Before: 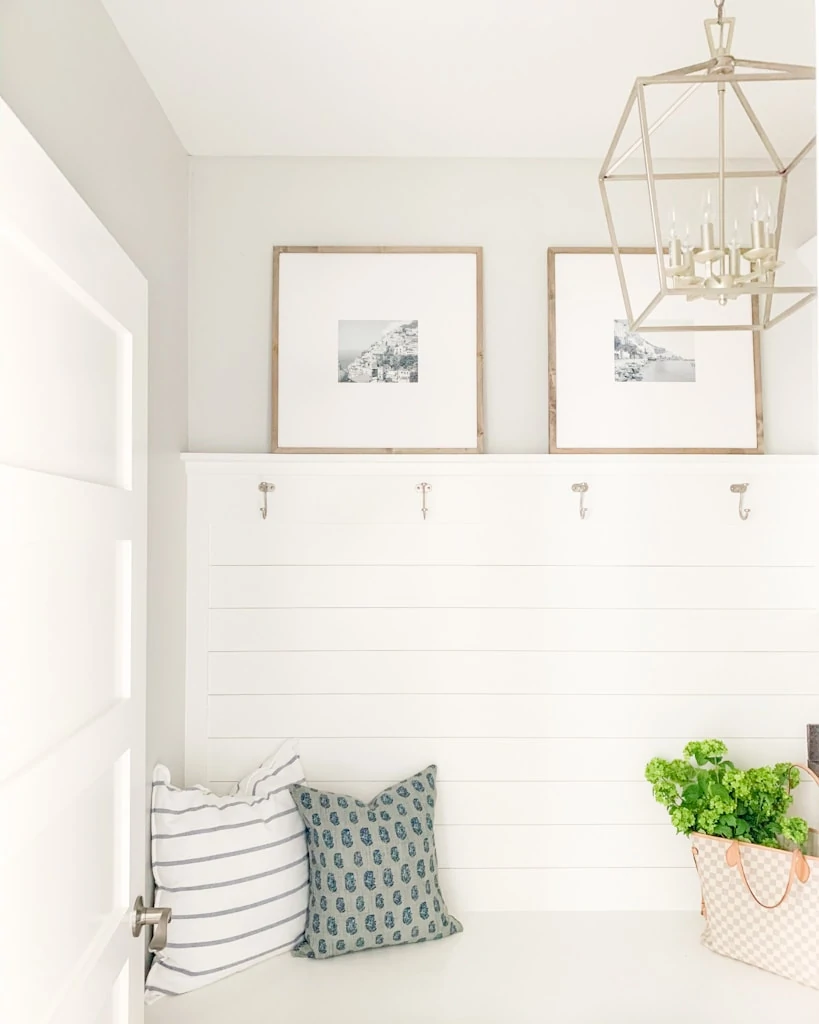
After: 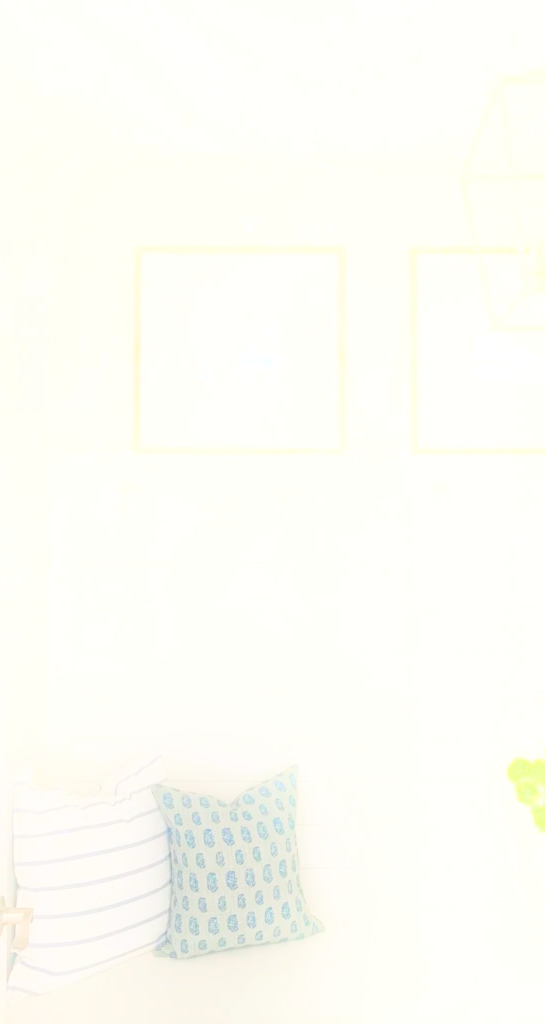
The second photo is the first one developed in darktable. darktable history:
crop: left 16.899%, right 16.556%
bloom: on, module defaults
